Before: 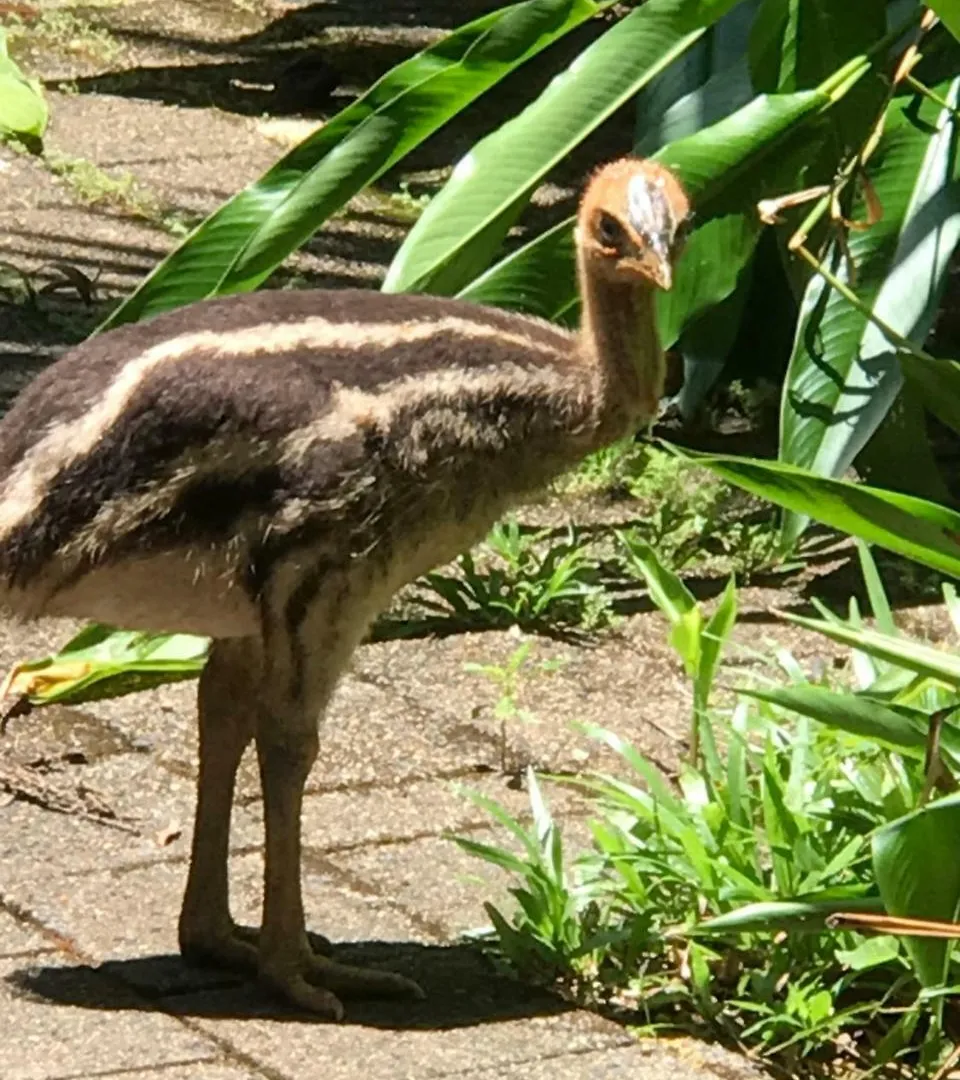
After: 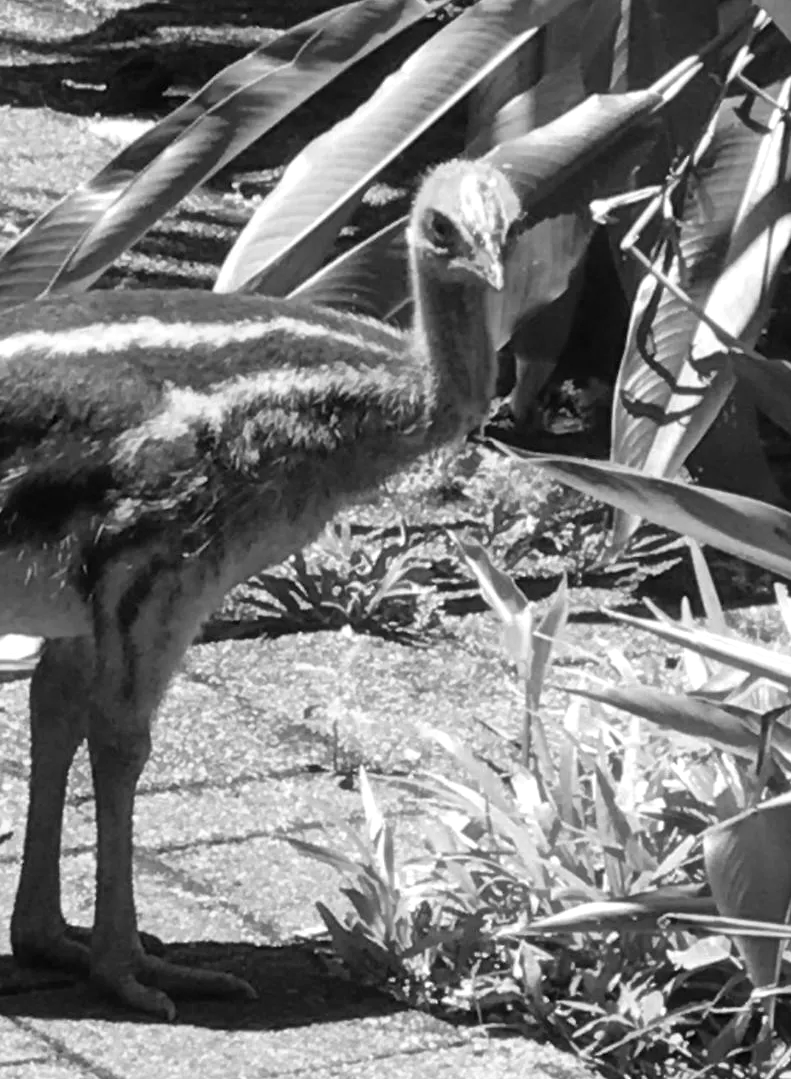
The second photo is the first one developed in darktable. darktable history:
crop: left 17.582%, bottom 0.031%
exposure: exposure 0.3 EV, compensate highlight preservation false
monochrome: a -92.57, b 58.91
white balance: red 0.976, blue 1.04
color correction: highlights a* 4.02, highlights b* 4.98, shadows a* -7.55, shadows b* 4.98
